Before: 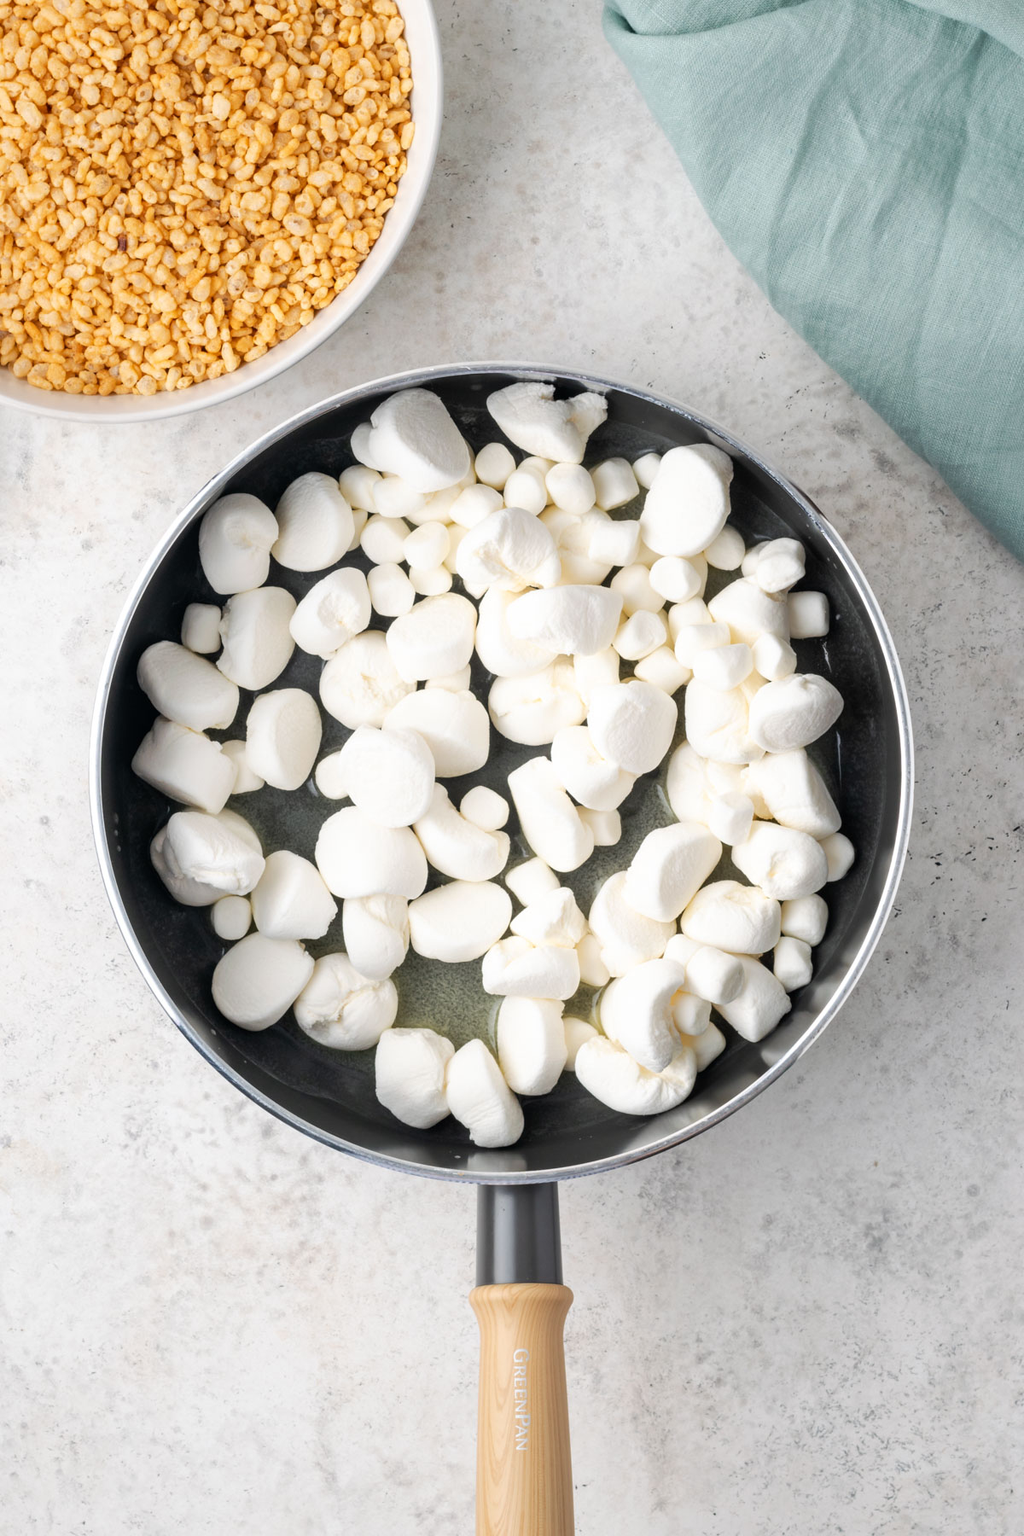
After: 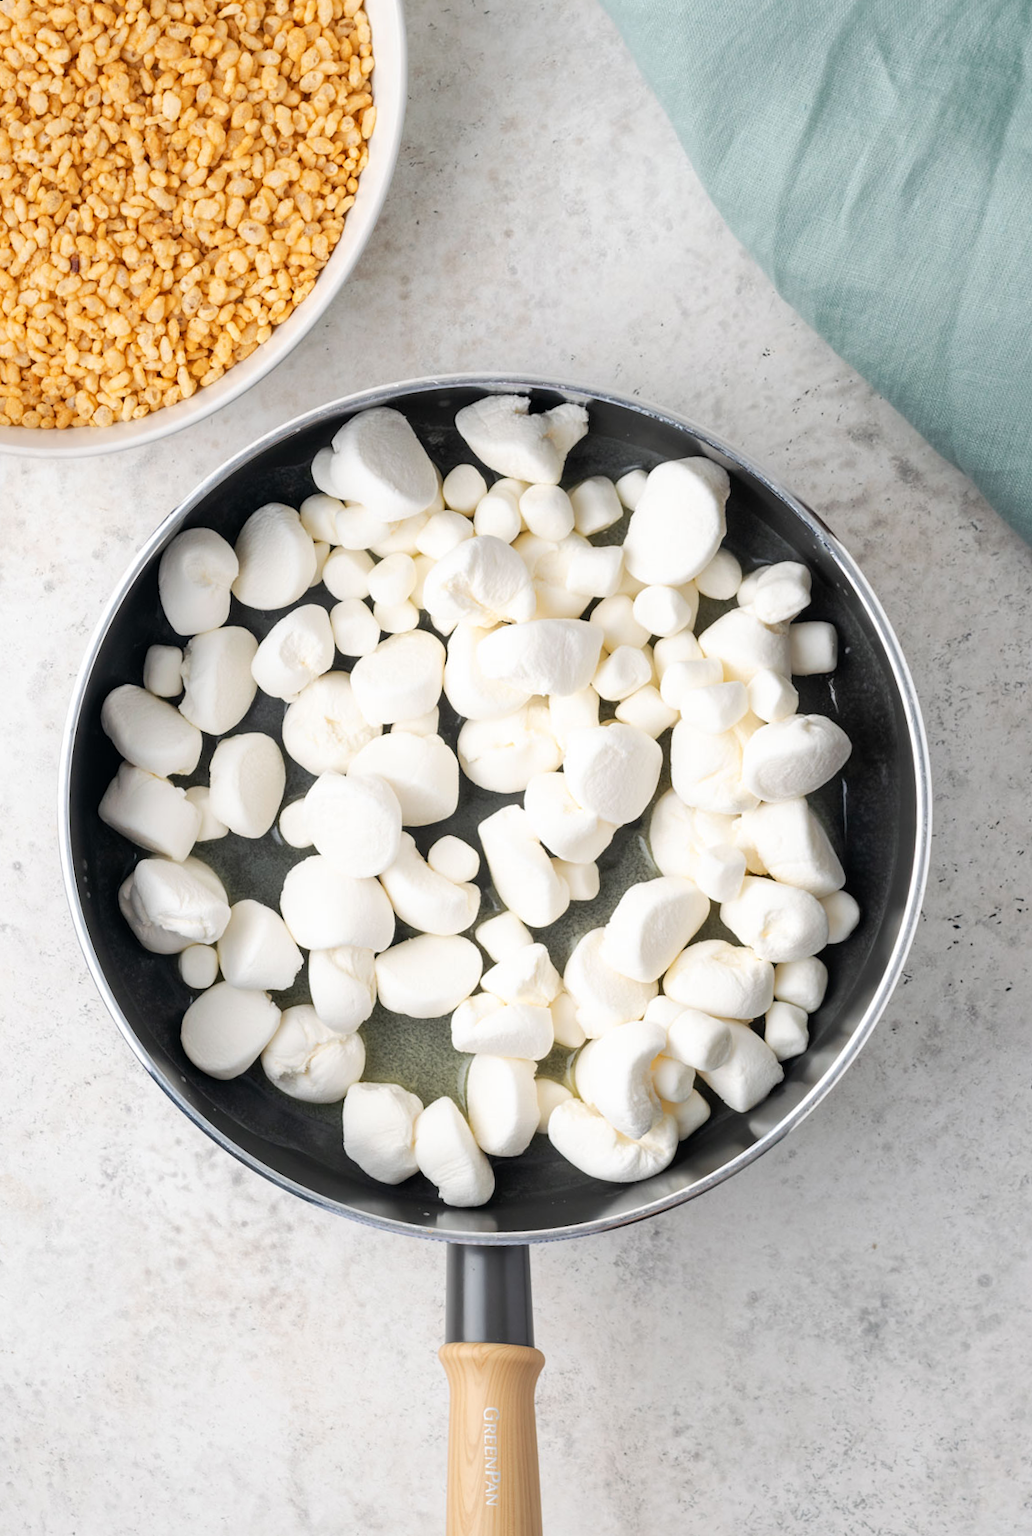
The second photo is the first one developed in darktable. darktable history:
rotate and perspective: rotation 0.062°, lens shift (vertical) 0.115, lens shift (horizontal) -0.133, crop left 0.047, crop right 0.94, crop top 0.061, crop bottom 0.94
tone equalizer: -7 EV 0.13 EV, smoothing diameter 25%, edges refinement/feathering 10, preserve details guided filter
